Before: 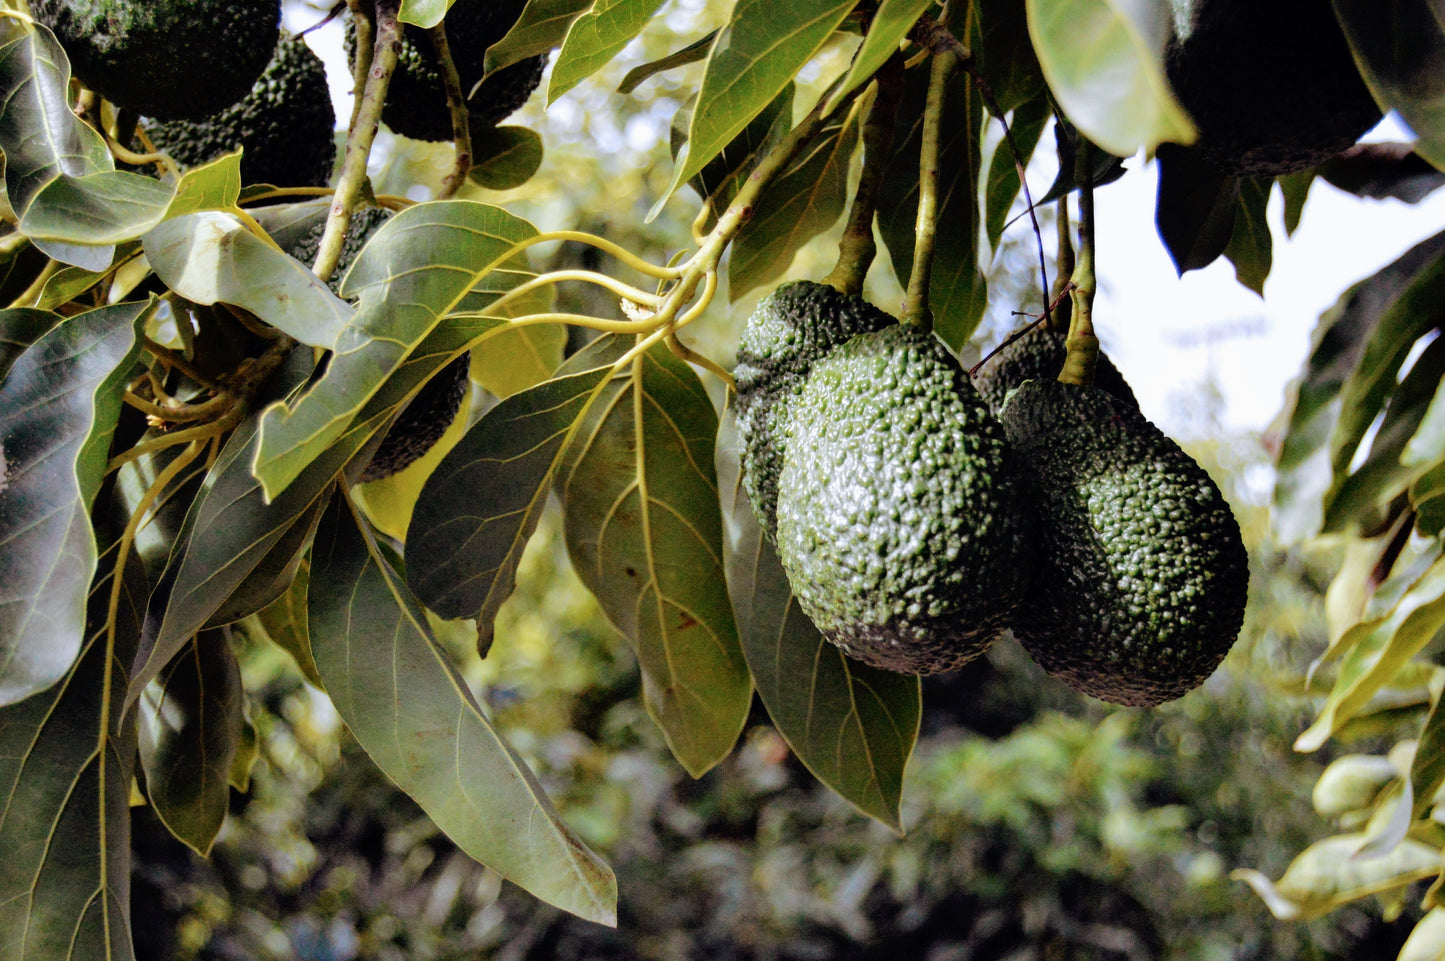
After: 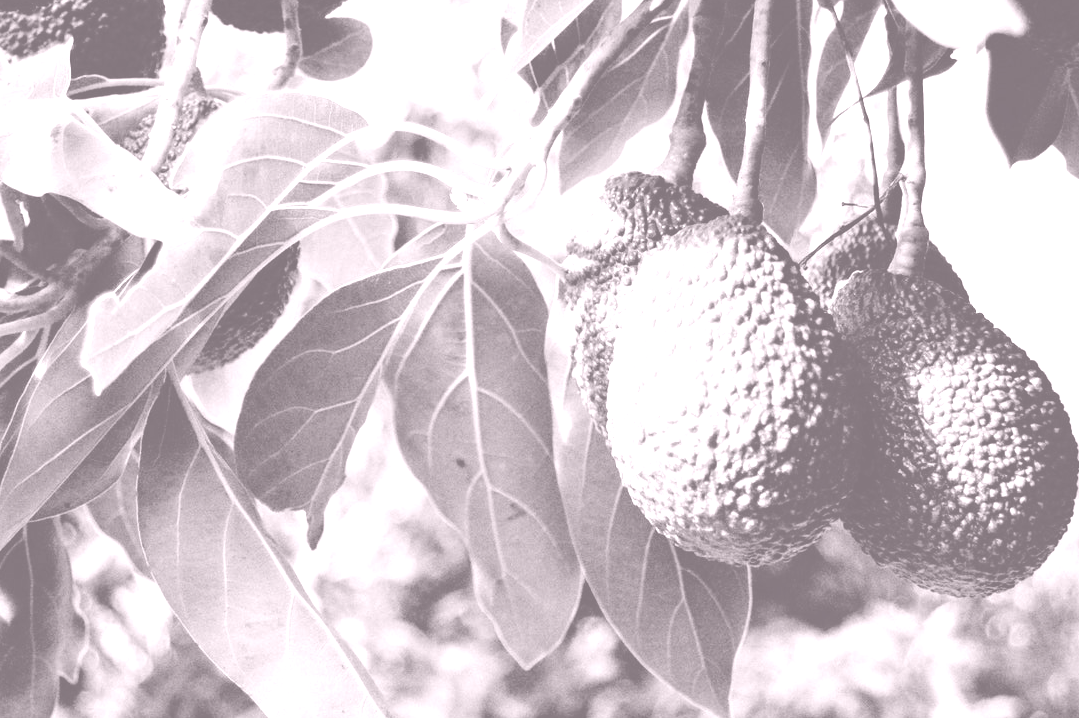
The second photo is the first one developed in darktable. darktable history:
crop and rotate: left 11.831%, top 11.346%, right 13.429%, bottom 13.899%
colorize: hue 25.2°, saturation 83%, source mix 82%, lightness 79%, version 1
